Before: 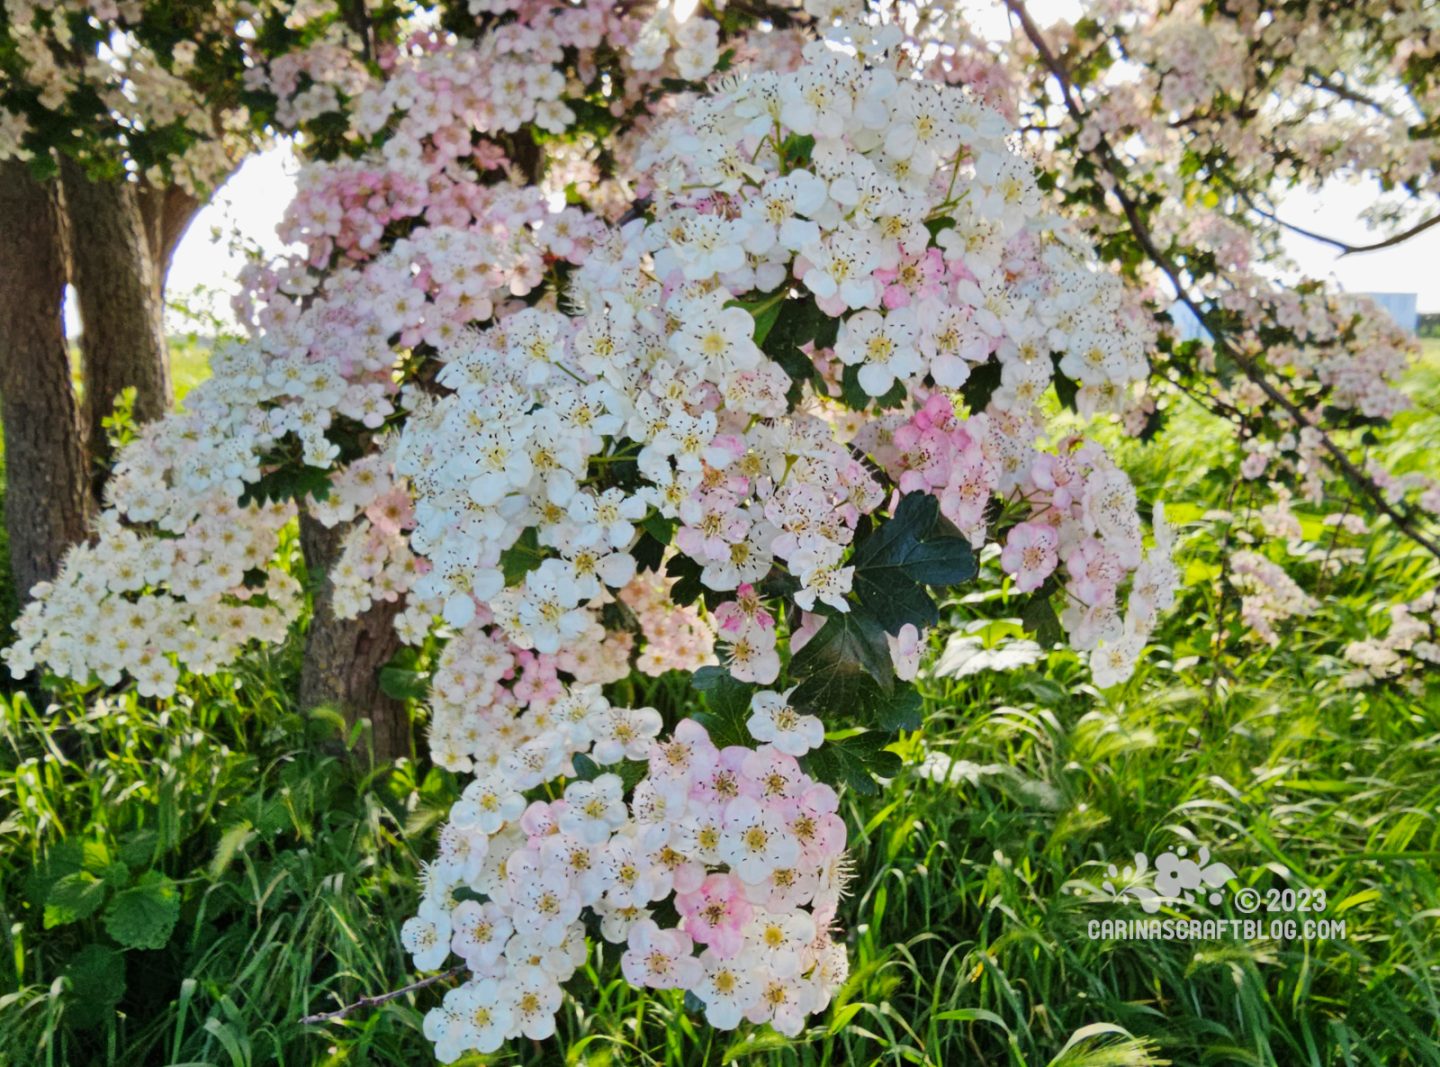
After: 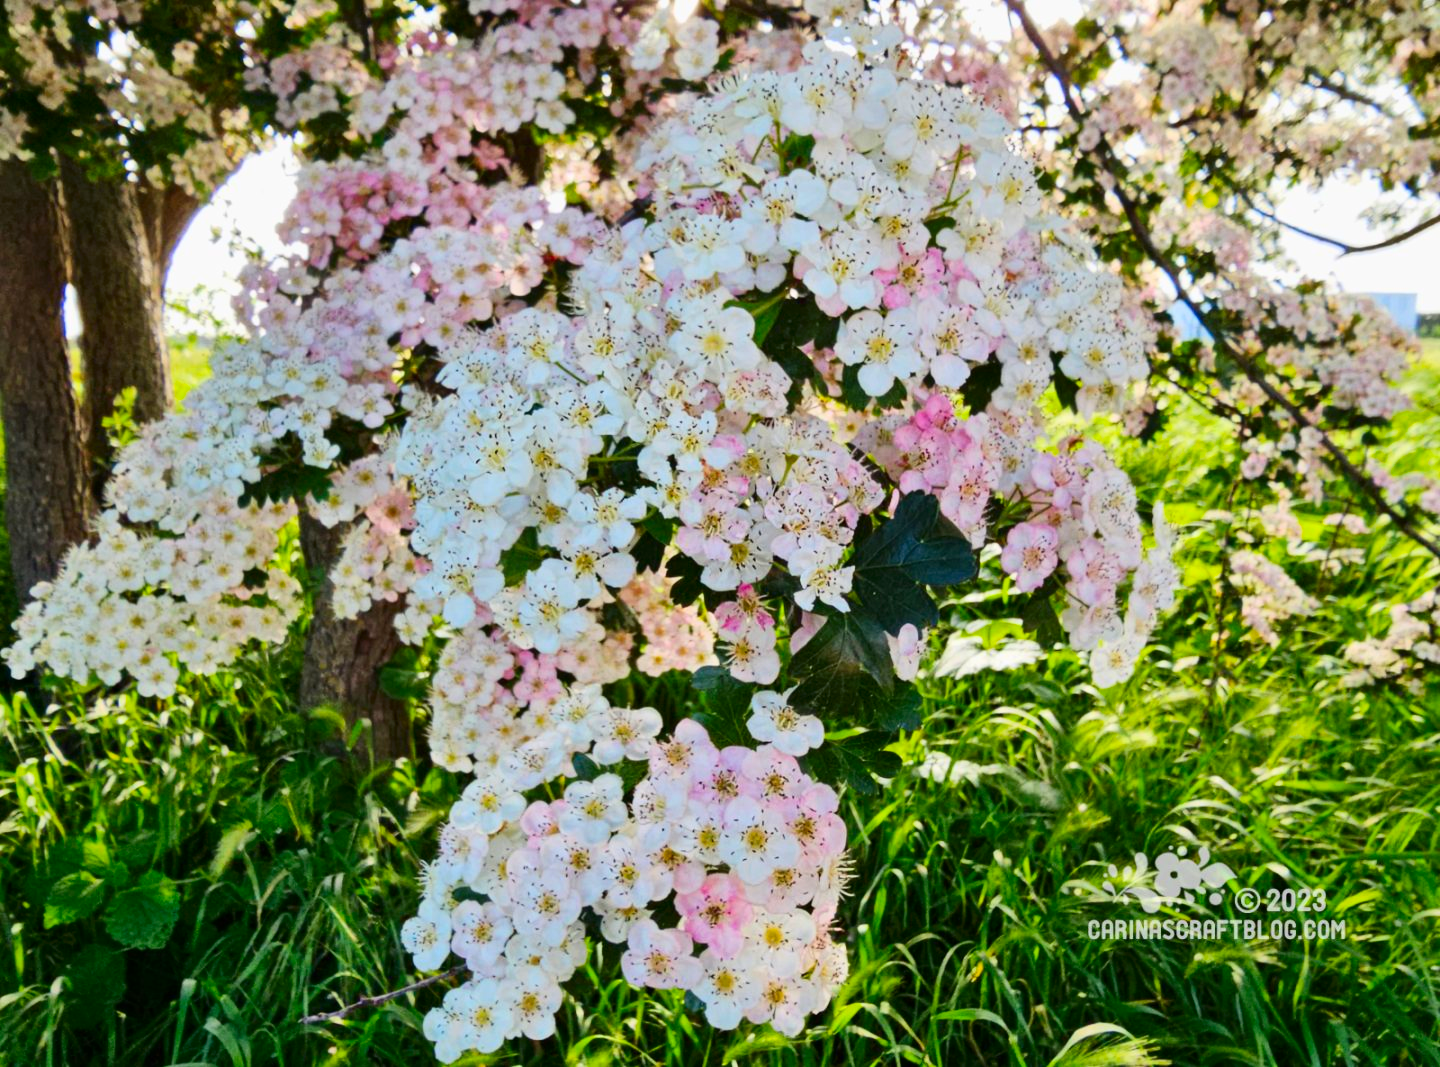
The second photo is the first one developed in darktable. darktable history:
contrast brightness saturation: contrast 0.177, saturation 0.3
